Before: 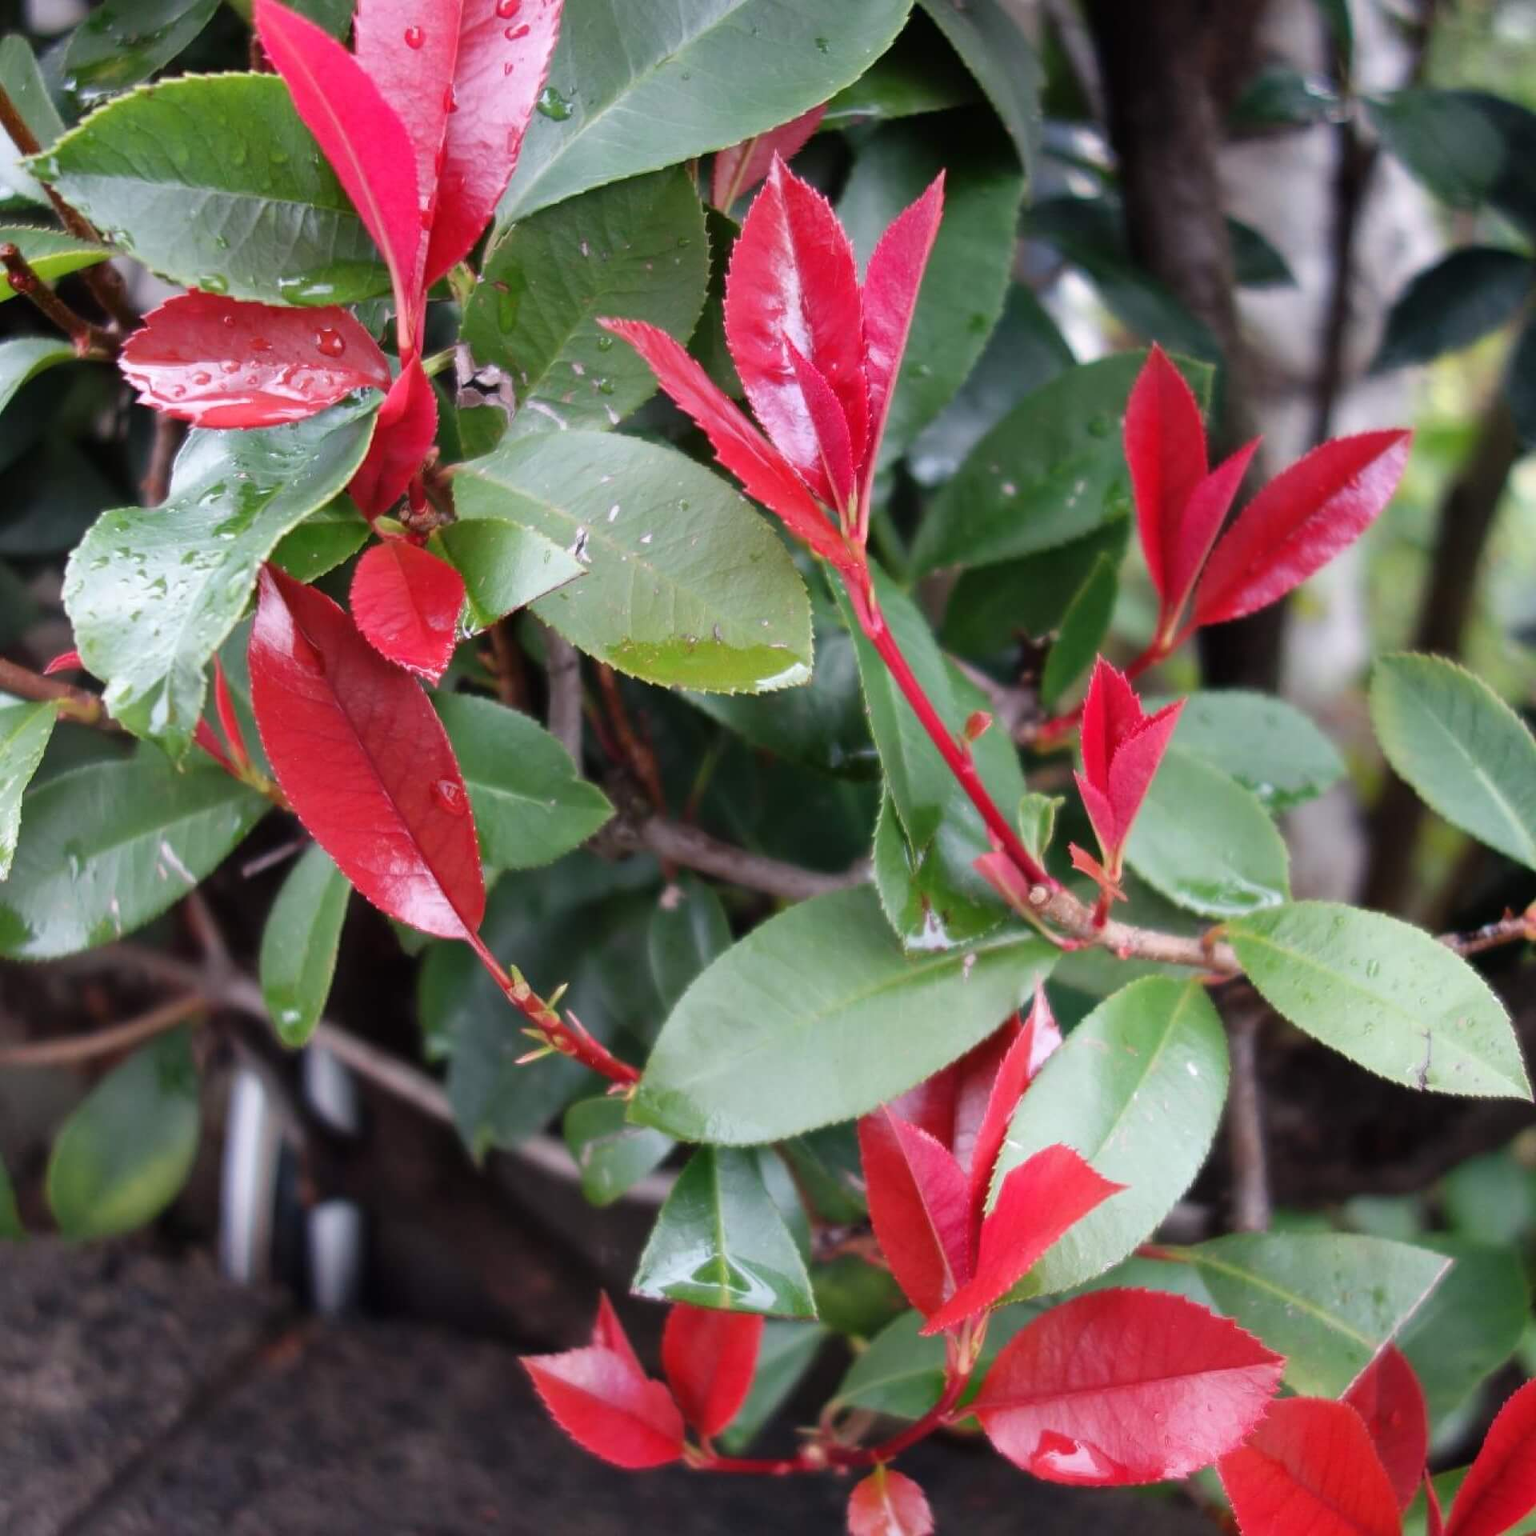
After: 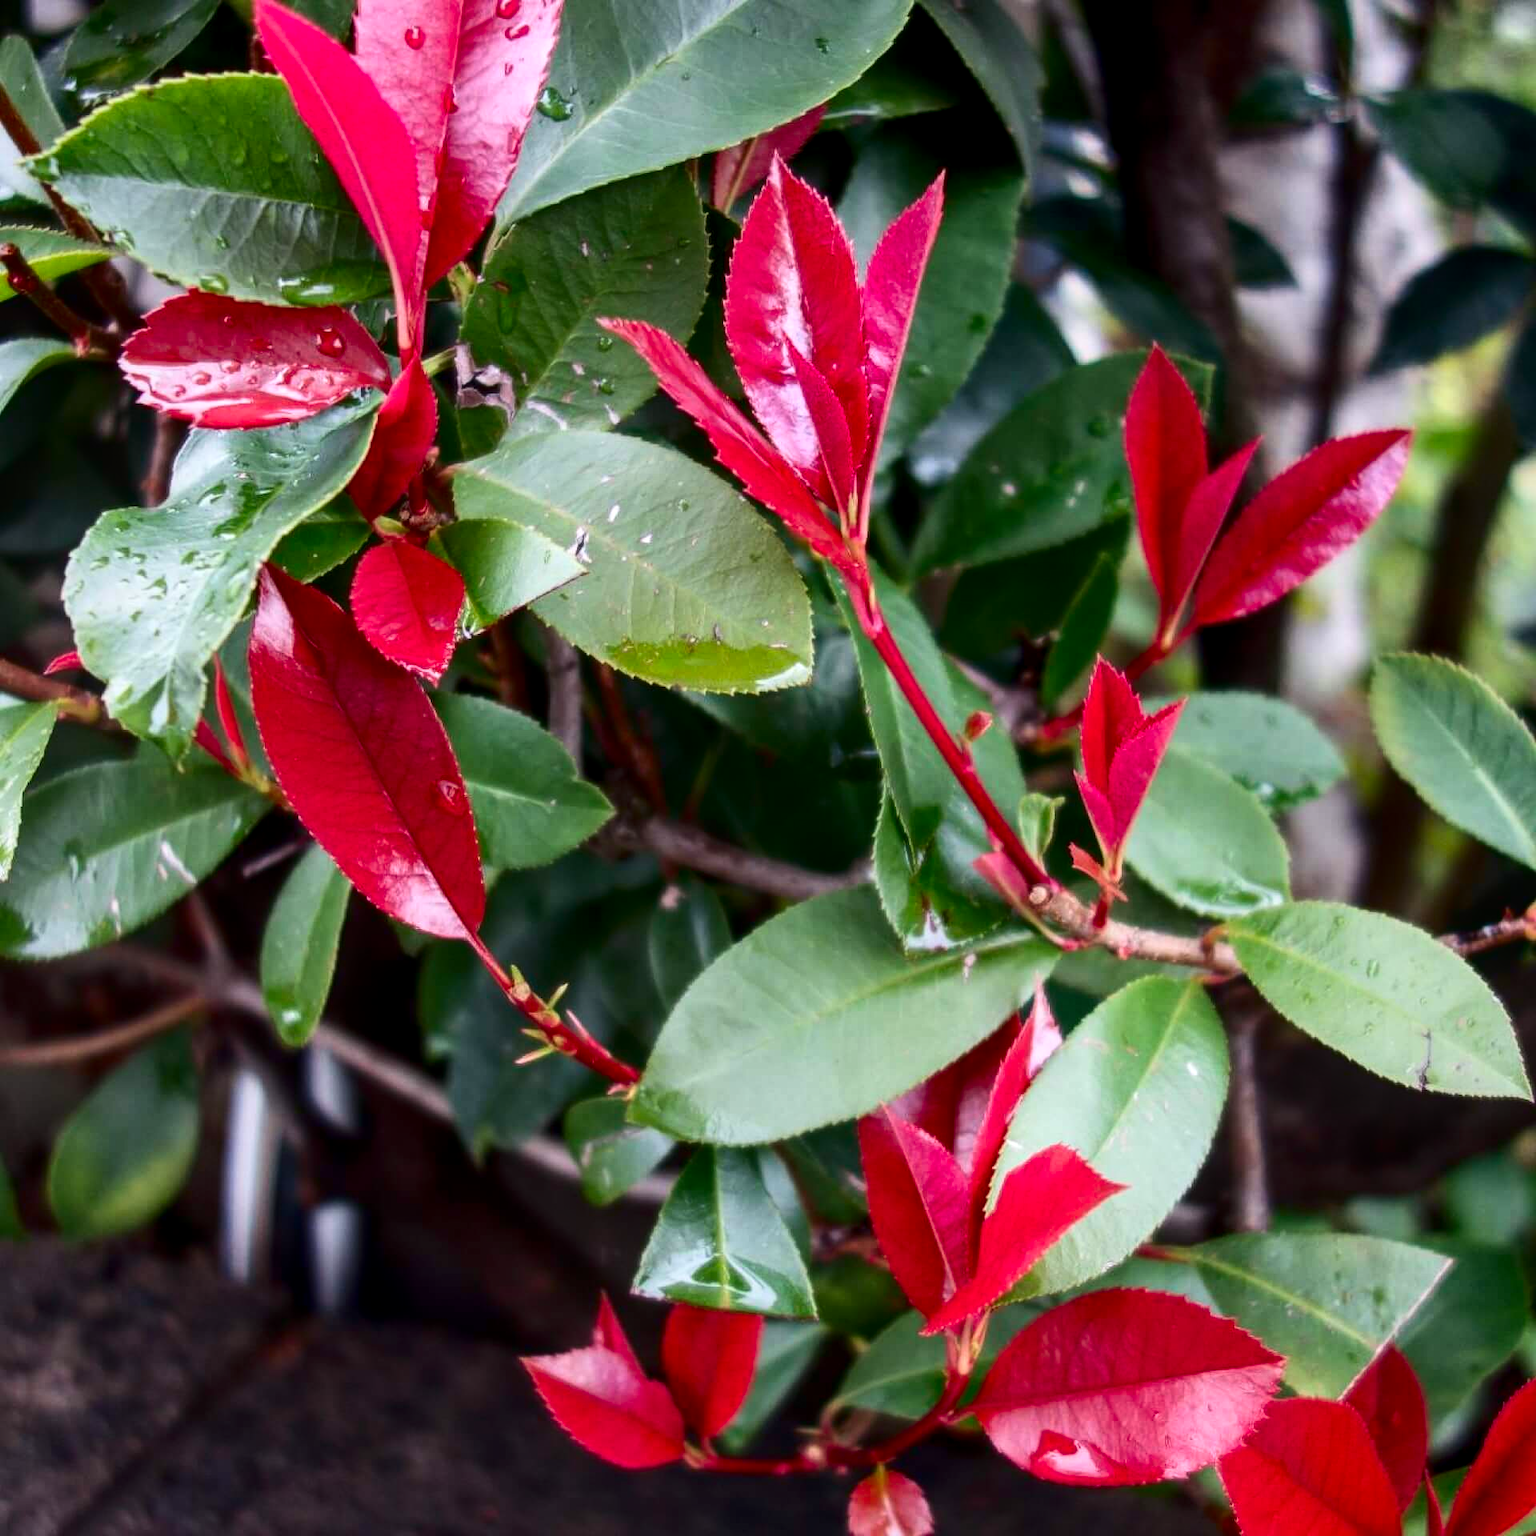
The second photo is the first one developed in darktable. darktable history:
velvia: strength 9.25%
contrast brightness saturation: contrast 0.21, brightness -0.11, saturation 0.21
local contrast: on, module defaults
